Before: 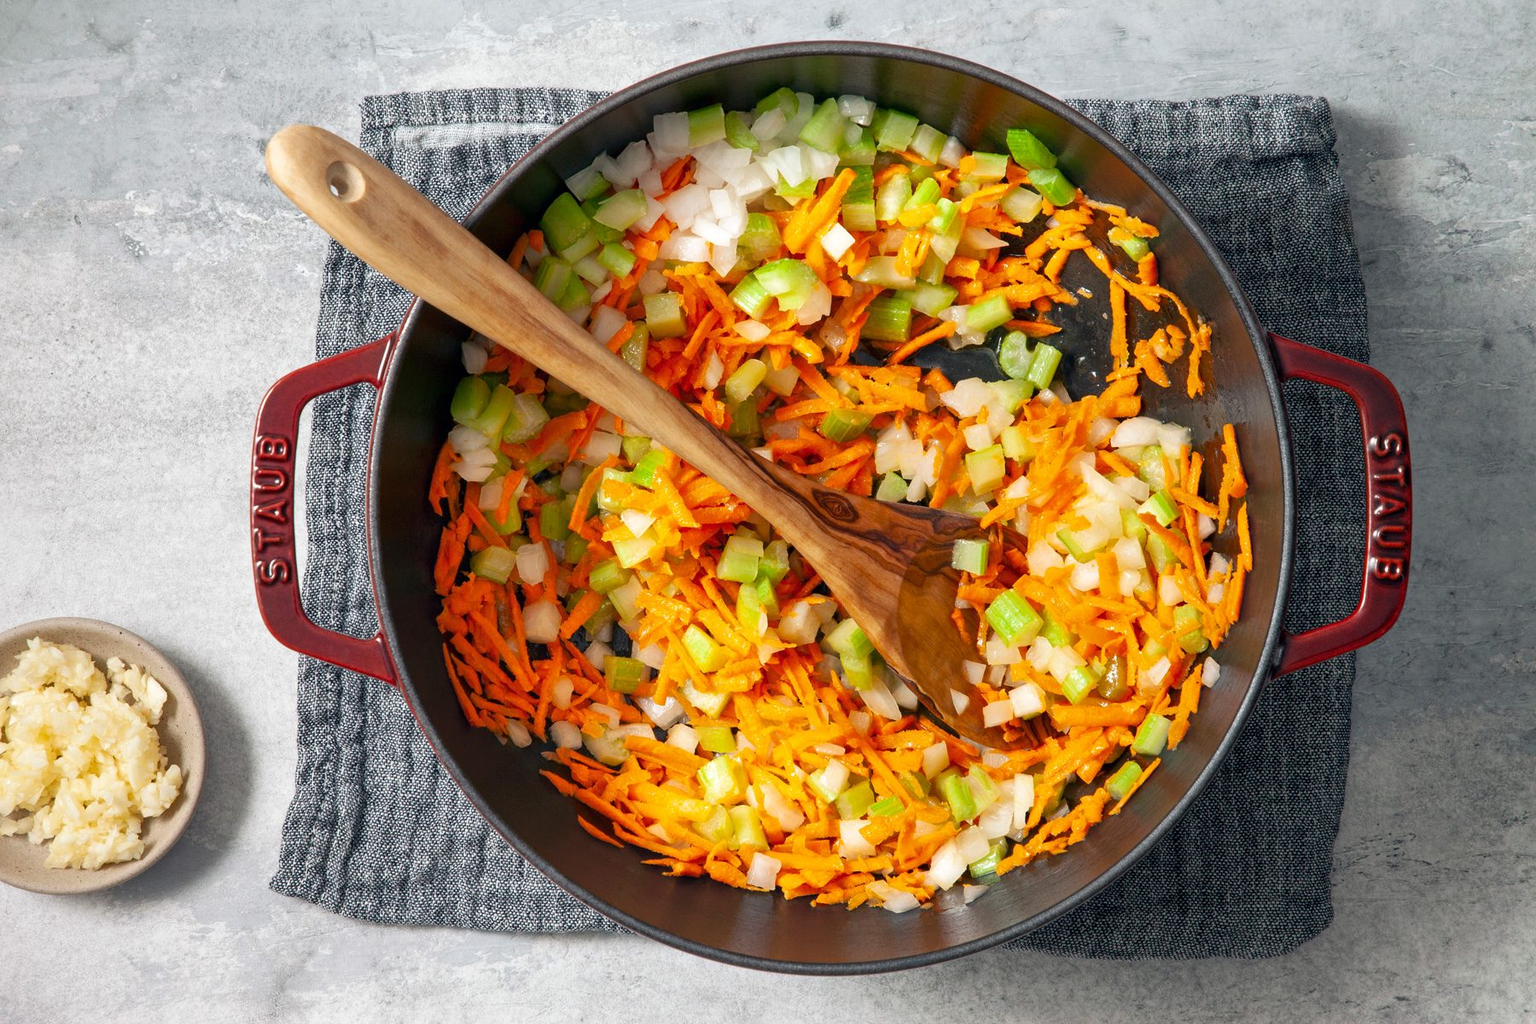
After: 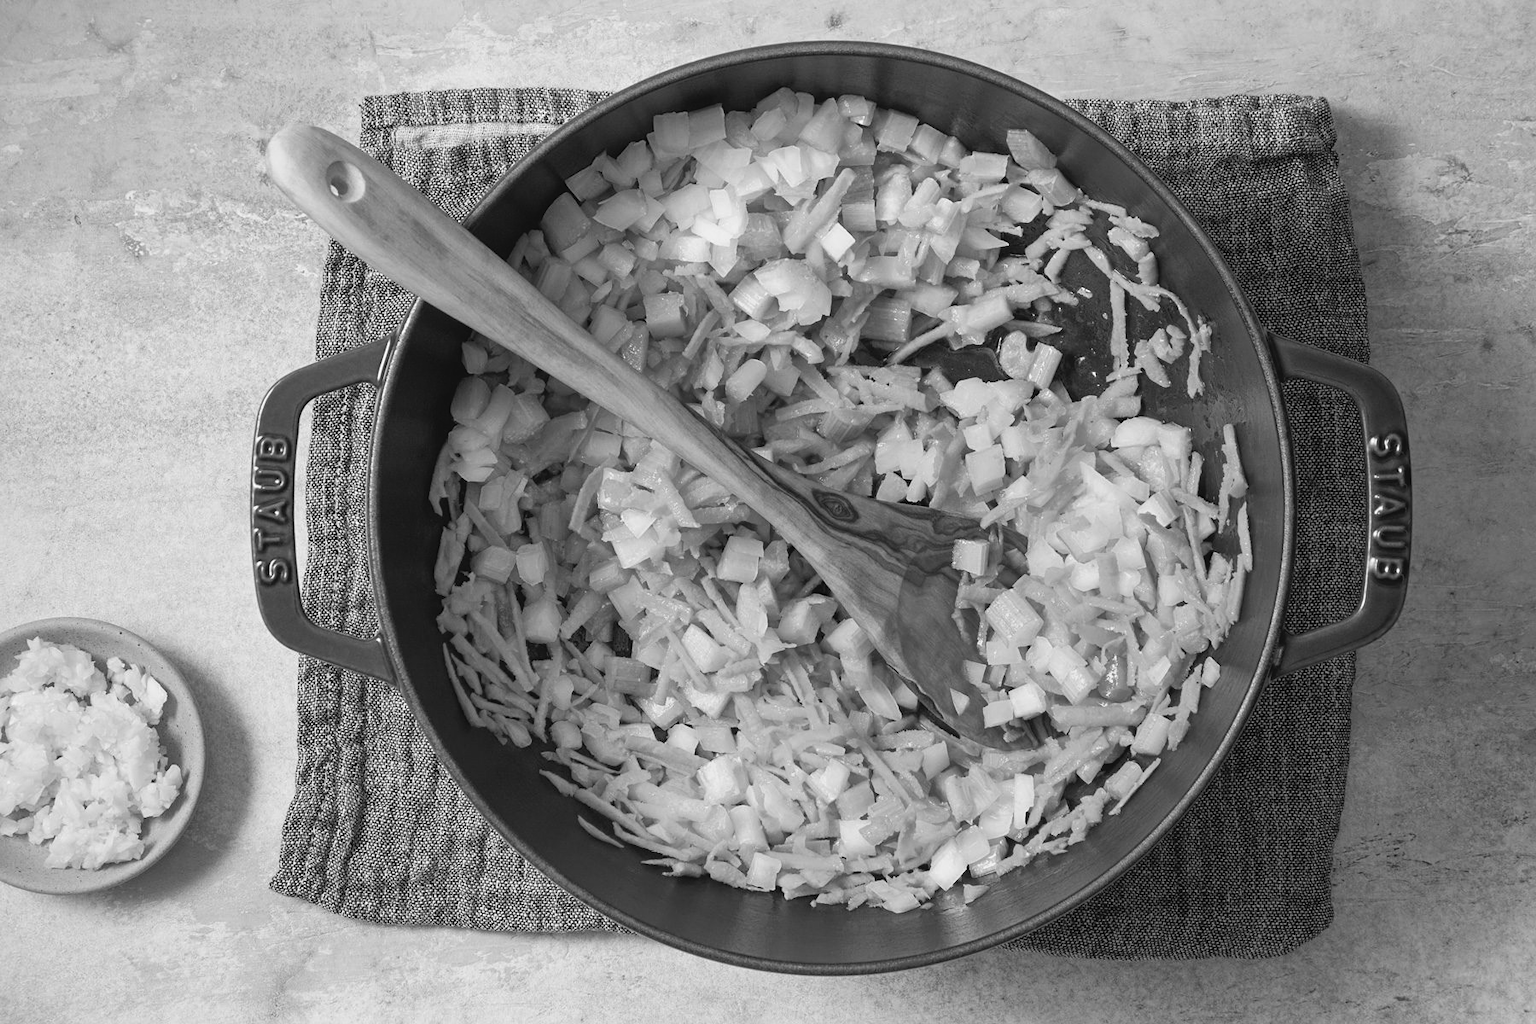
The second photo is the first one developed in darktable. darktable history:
monochrome: on, module defaults
sharpen: amount 0.2
contrast brightness saturation: contrast -0.1, saturation -0.1
